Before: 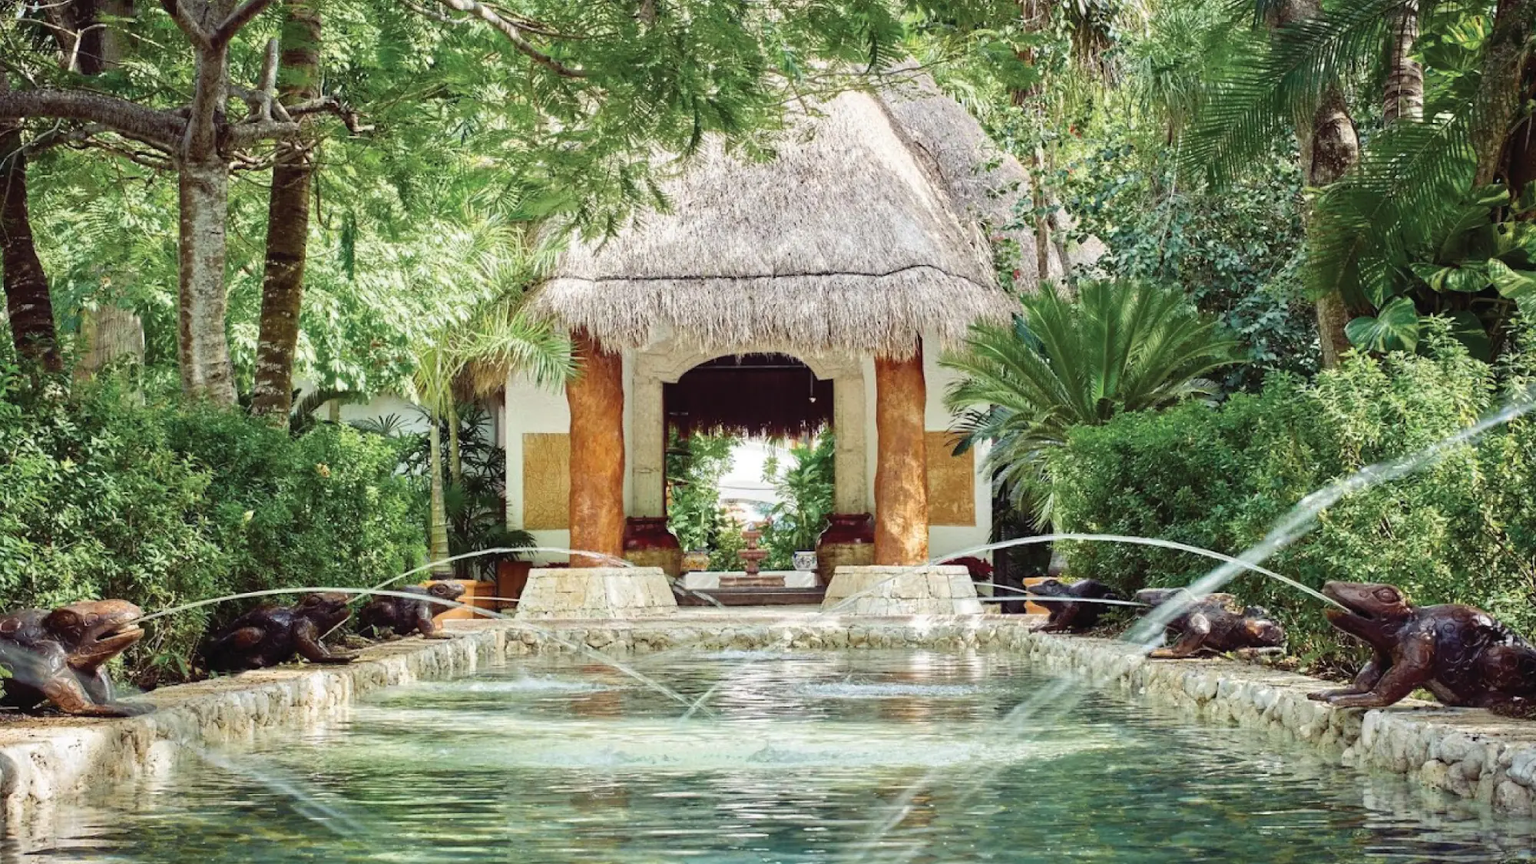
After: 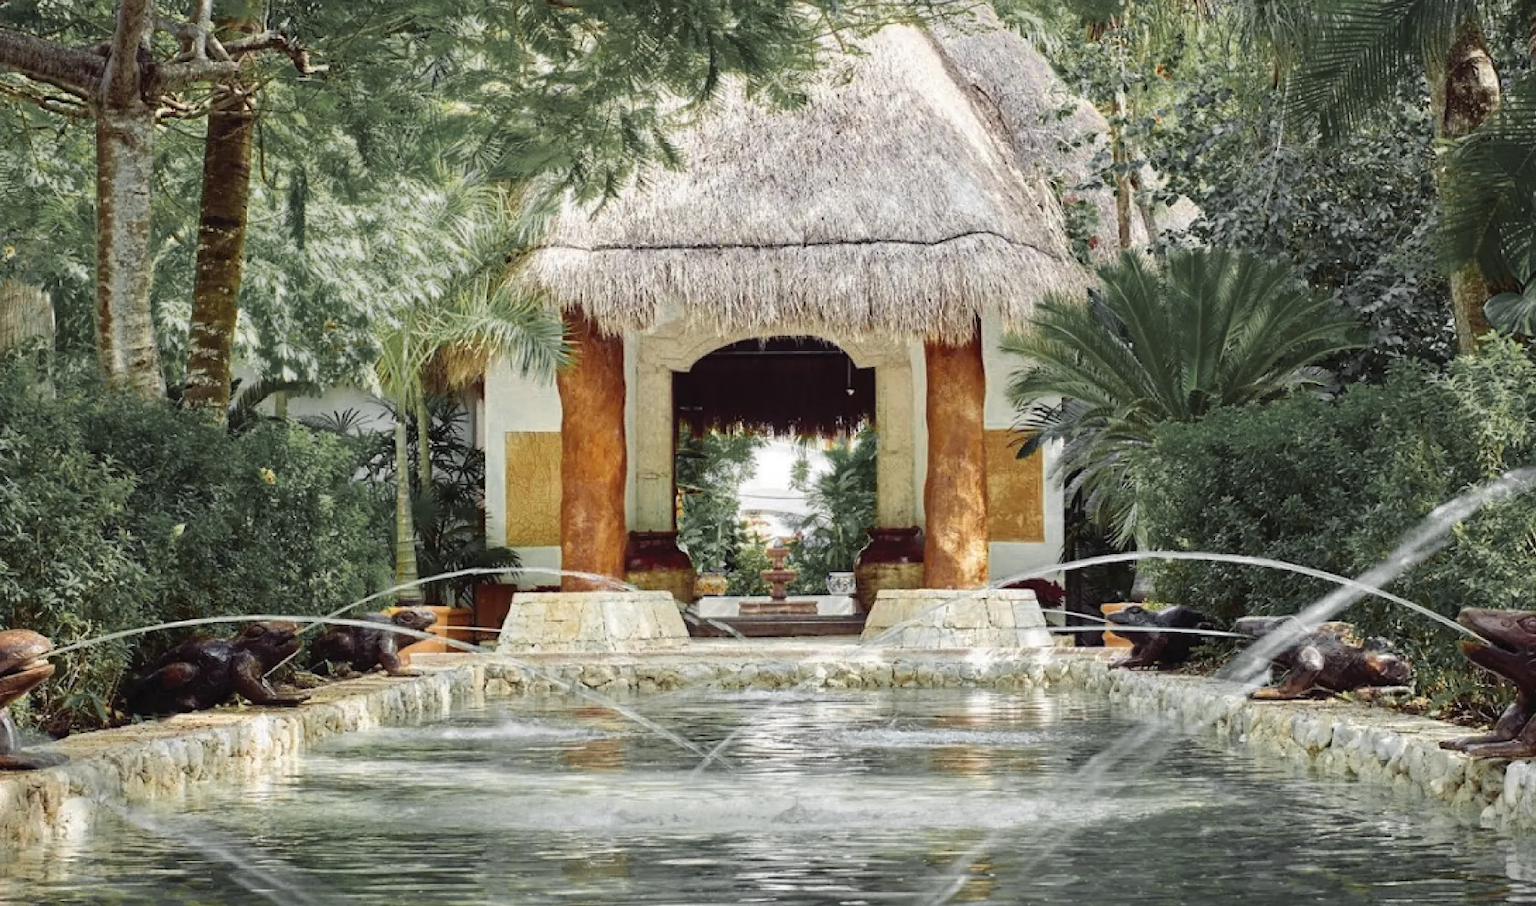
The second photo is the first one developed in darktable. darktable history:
crop: left 6.446%, top 8.188%, right 9.538%, bottom 3.548%
color zones: curves: ch0 [(0.035, 0.242) (0.25, 0.5) (0.384, 0.214) (0.488, 0.255) (0.75, 0.5)]; ch1 [(0.063, 0.379) (0.25, 0.5) (0.354, 0.201) (0.489, 0.085) (0.729, 0.271)]; ch2 [(0.25, 0.5) (0.38, 0.517) (0.442, 0.51) (0.735, 0.456)]
